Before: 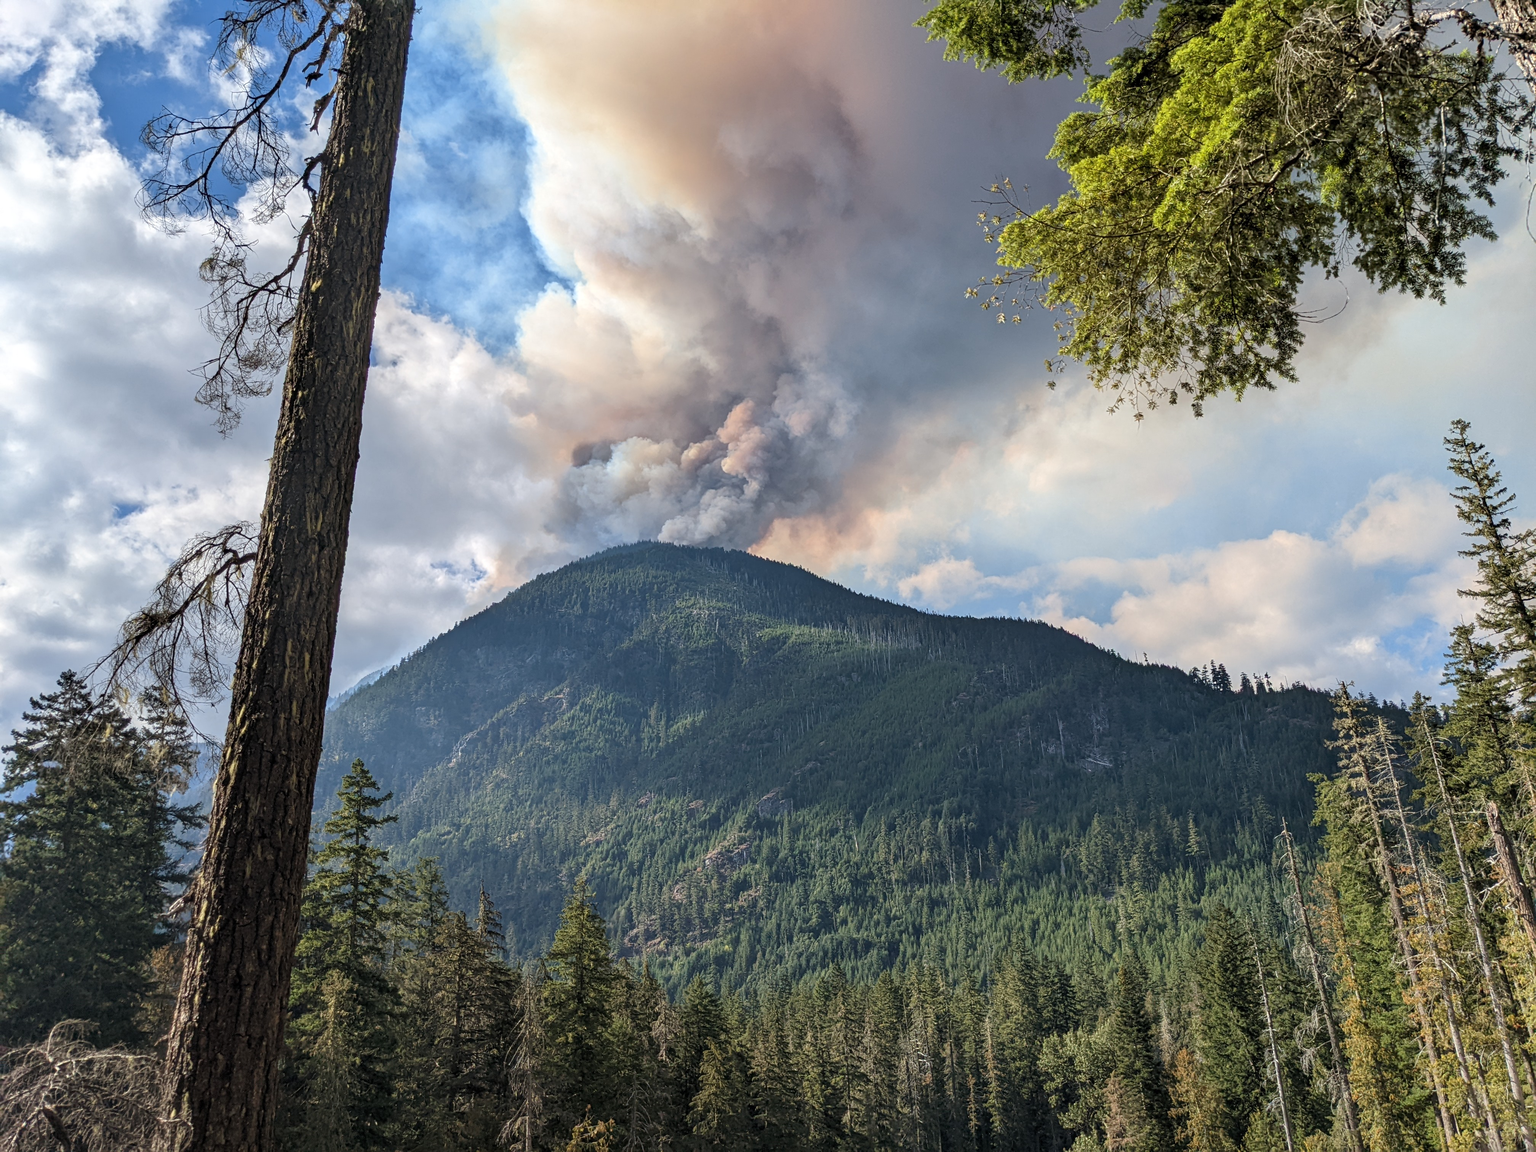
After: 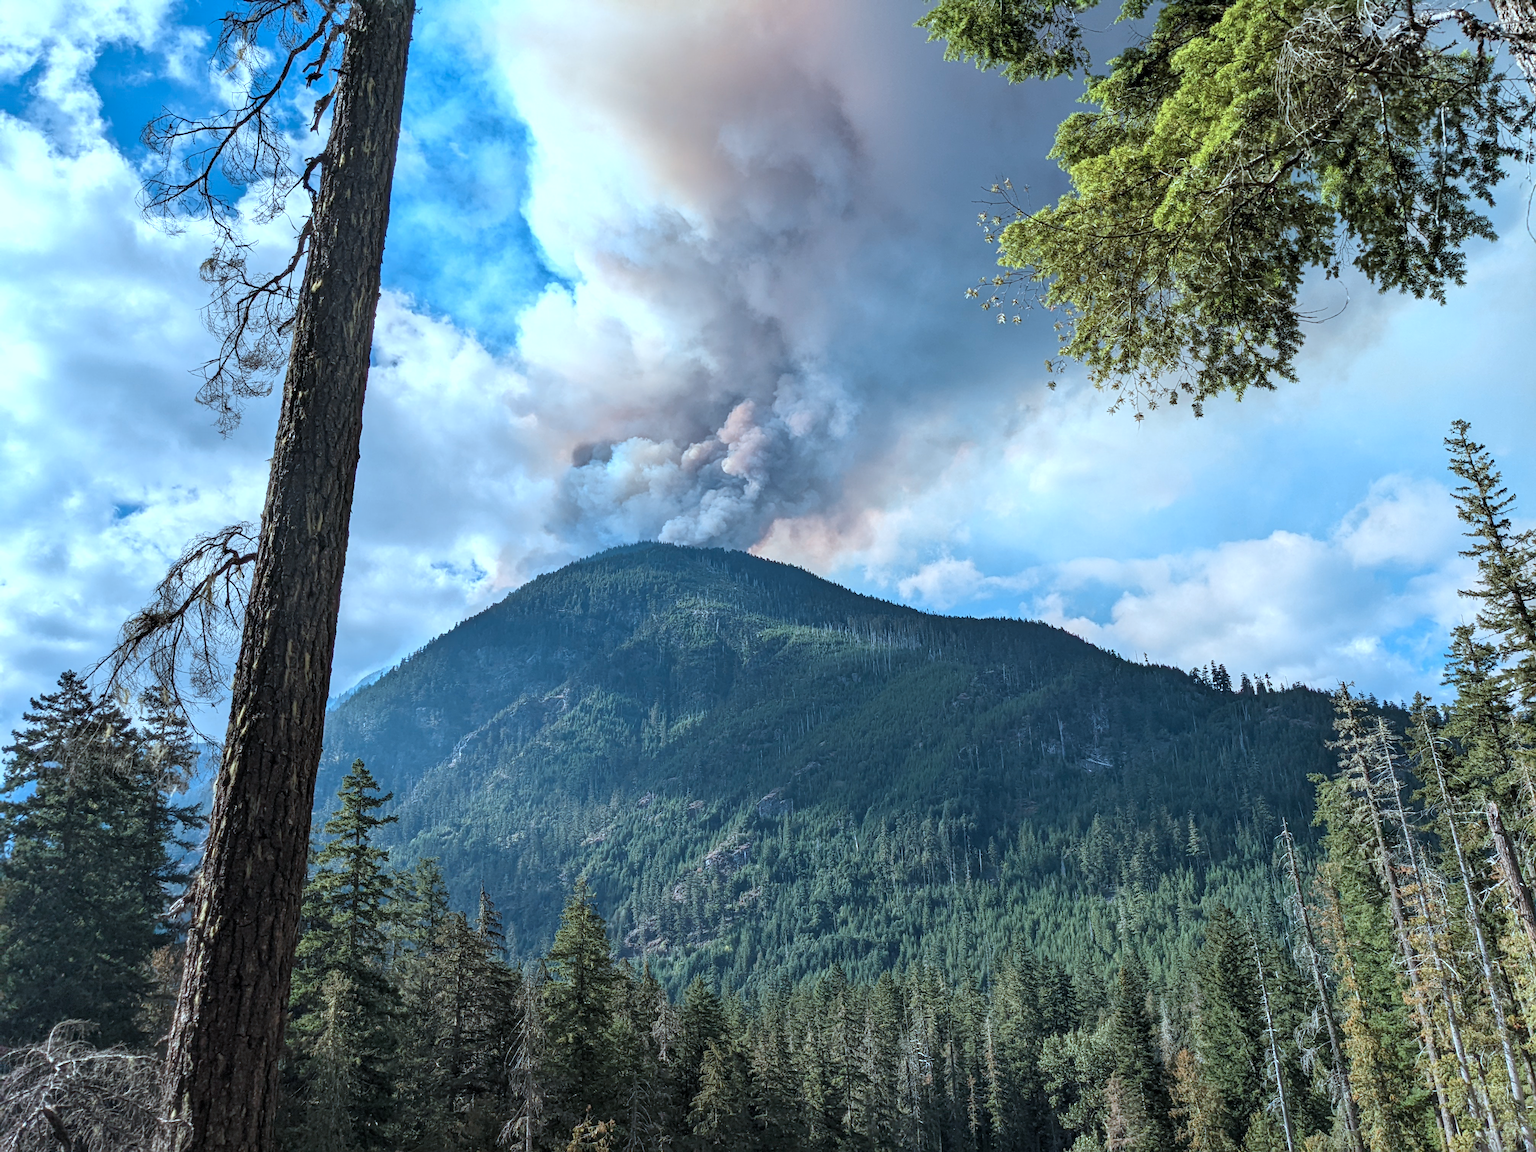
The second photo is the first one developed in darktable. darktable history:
exposure: exposure 0.201 EV, compensate highlight preservation false
color correction: highlights a* -9.51, highlights b* -23.33
